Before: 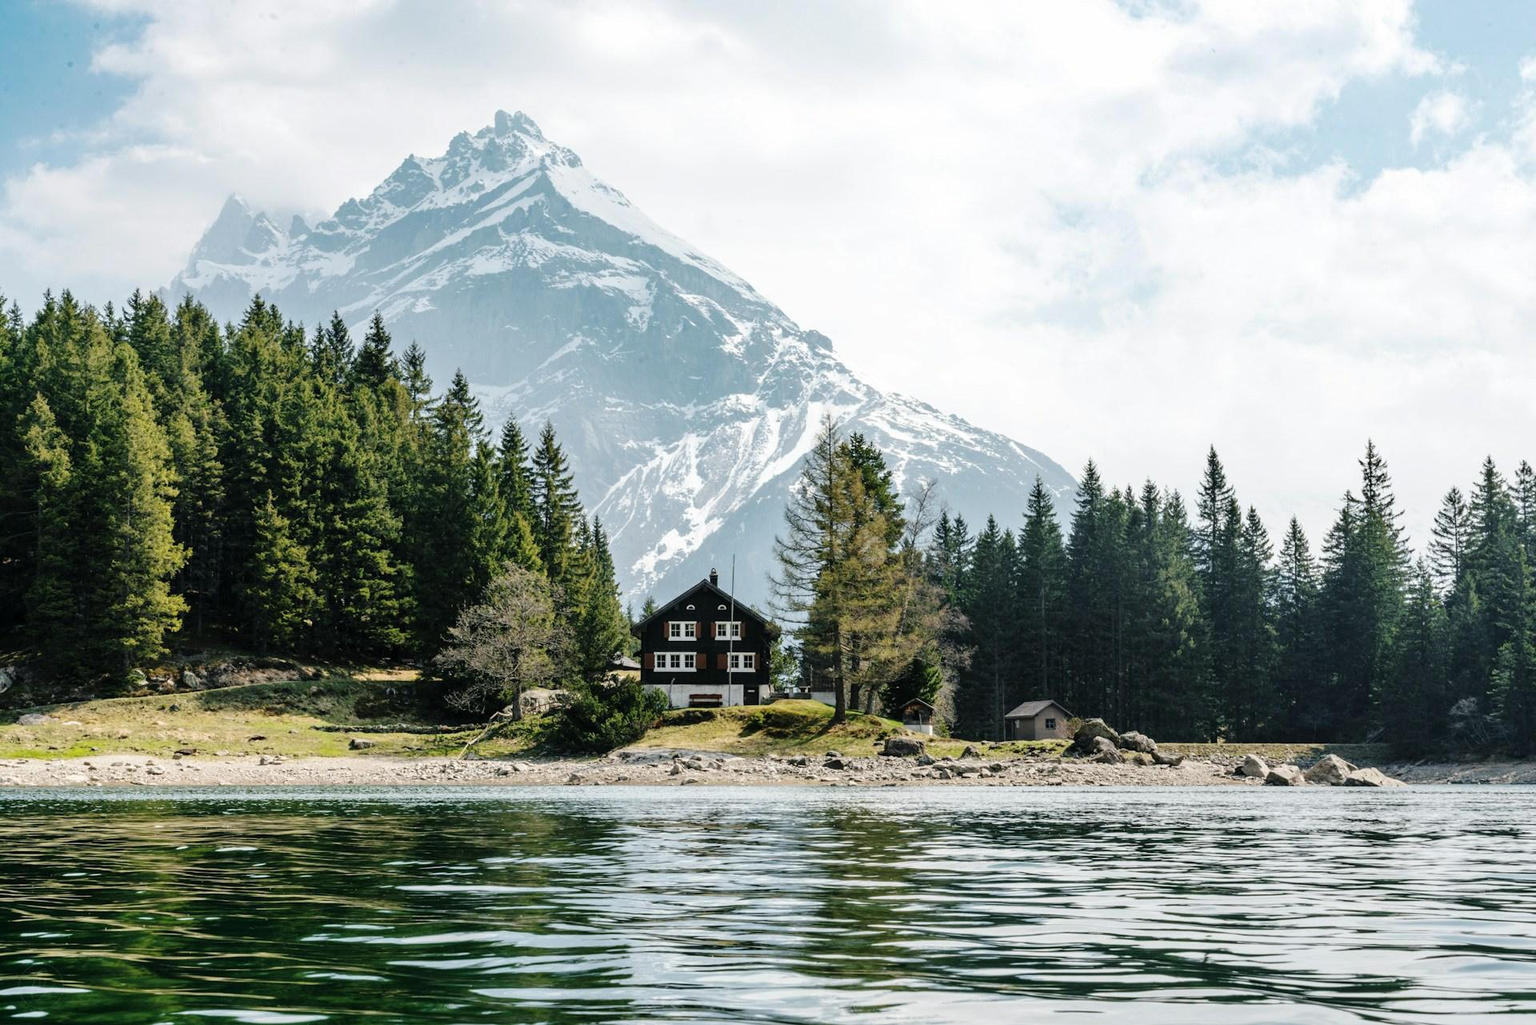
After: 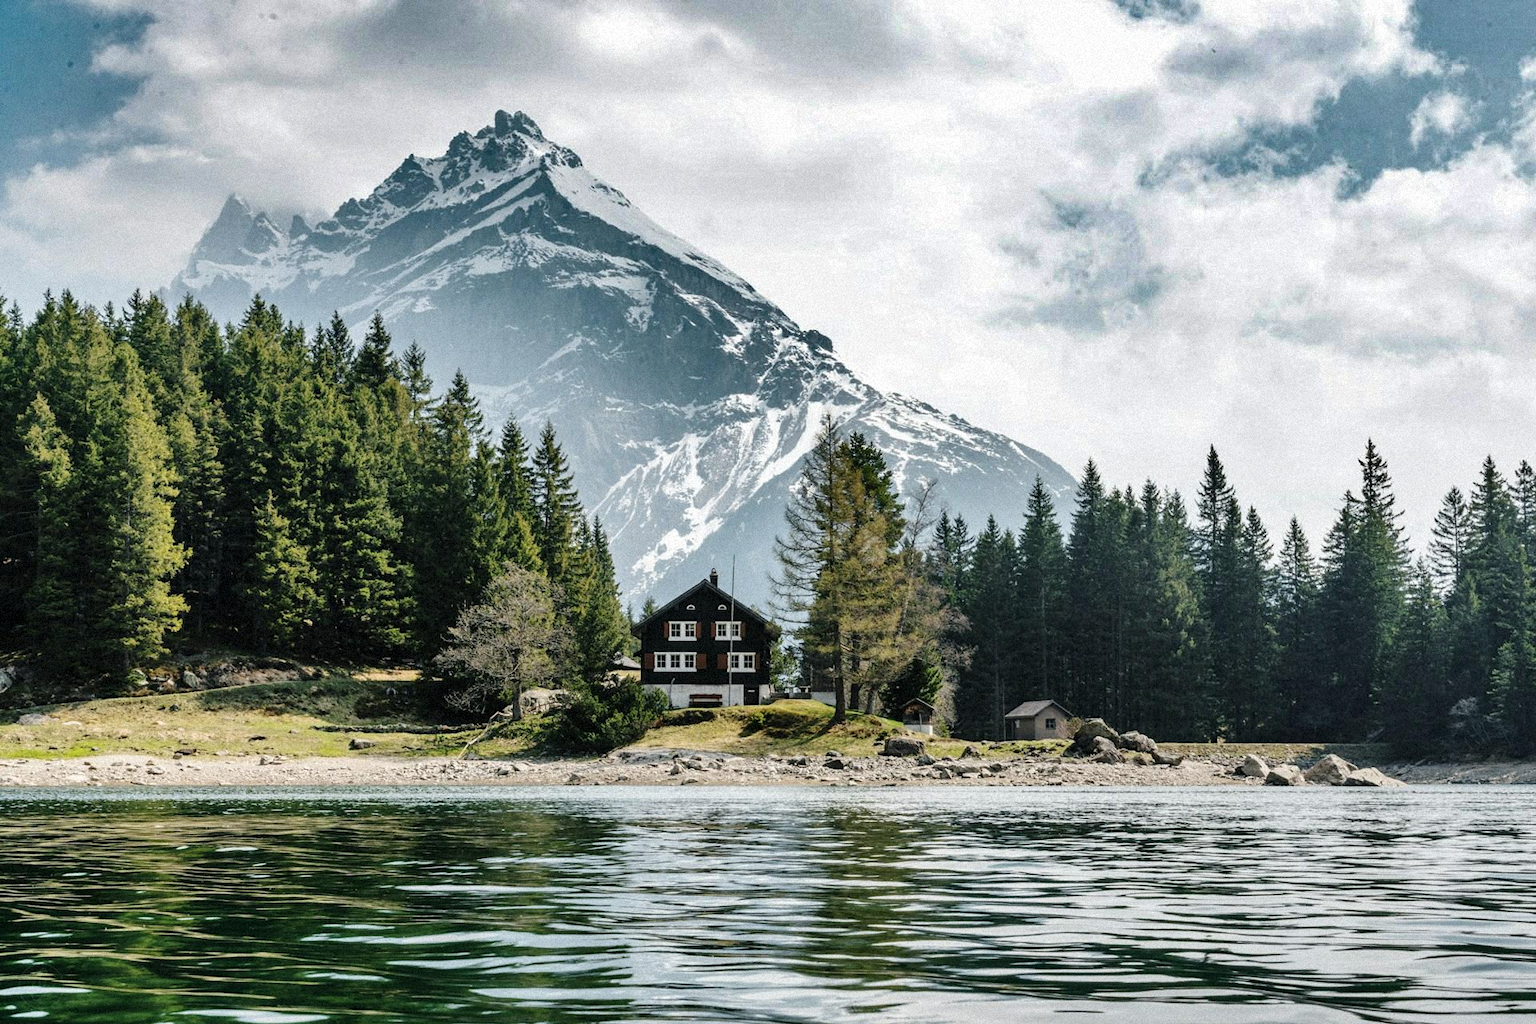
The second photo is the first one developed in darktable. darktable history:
shadows and highlights: radius 108.52, shadows 40.68, highlights -72.88, low approximation 0.01, soften with gaussian
grain: mid-tones bias 0%
contrast brightness saturation: saturation -0.05
